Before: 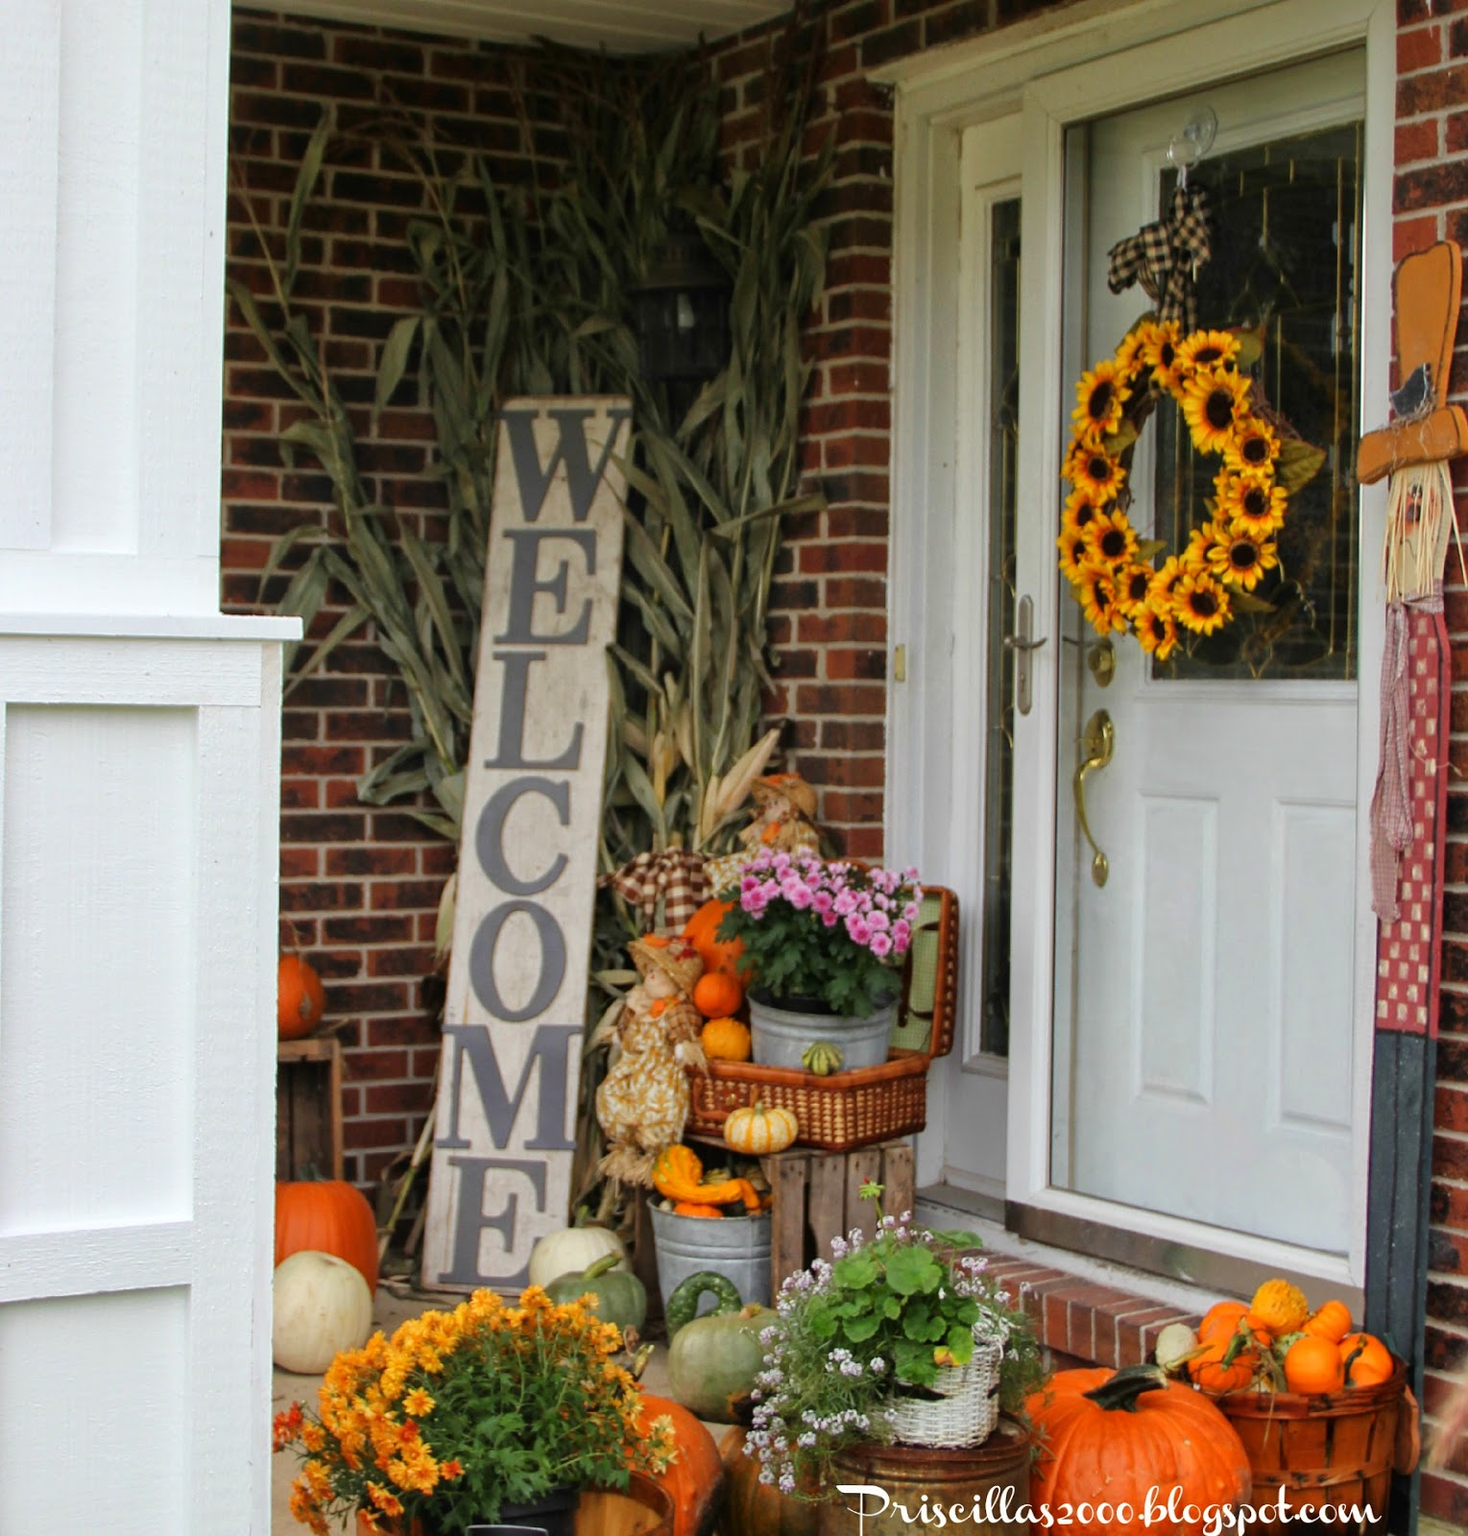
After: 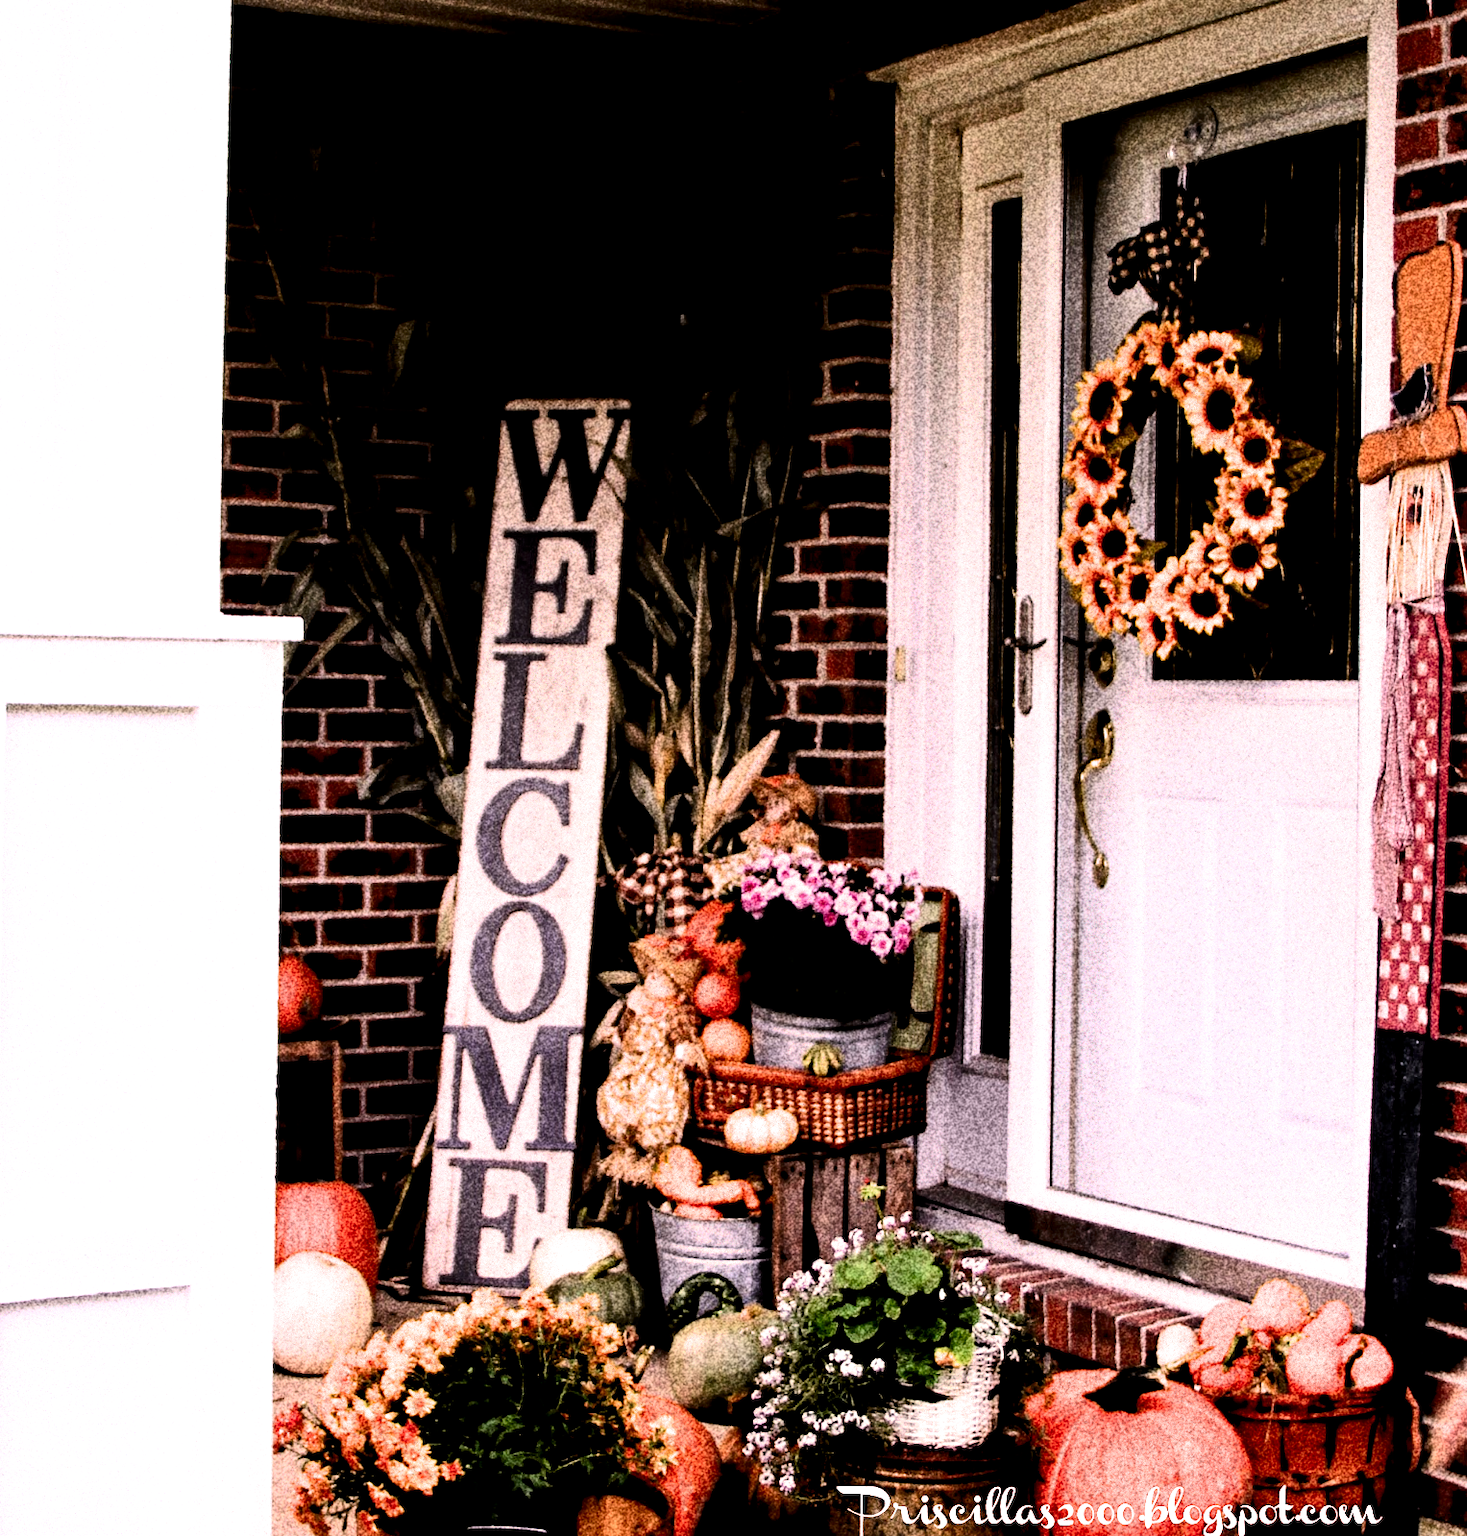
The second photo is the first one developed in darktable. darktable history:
tone equalizer: on, module defaults
contrast brightness saturation: contrast 0.2, brightness -0.11, saturation 0.1
filmic rgb: black relative exposure -1 EV, white relative exposure 2.05 EV, hardness 1.52, contrast 2.25, enable highlight reconstruction true
grain: coarseness 30.02 ISO, strength 100%
white balance: red 1.188, blue 1.11
